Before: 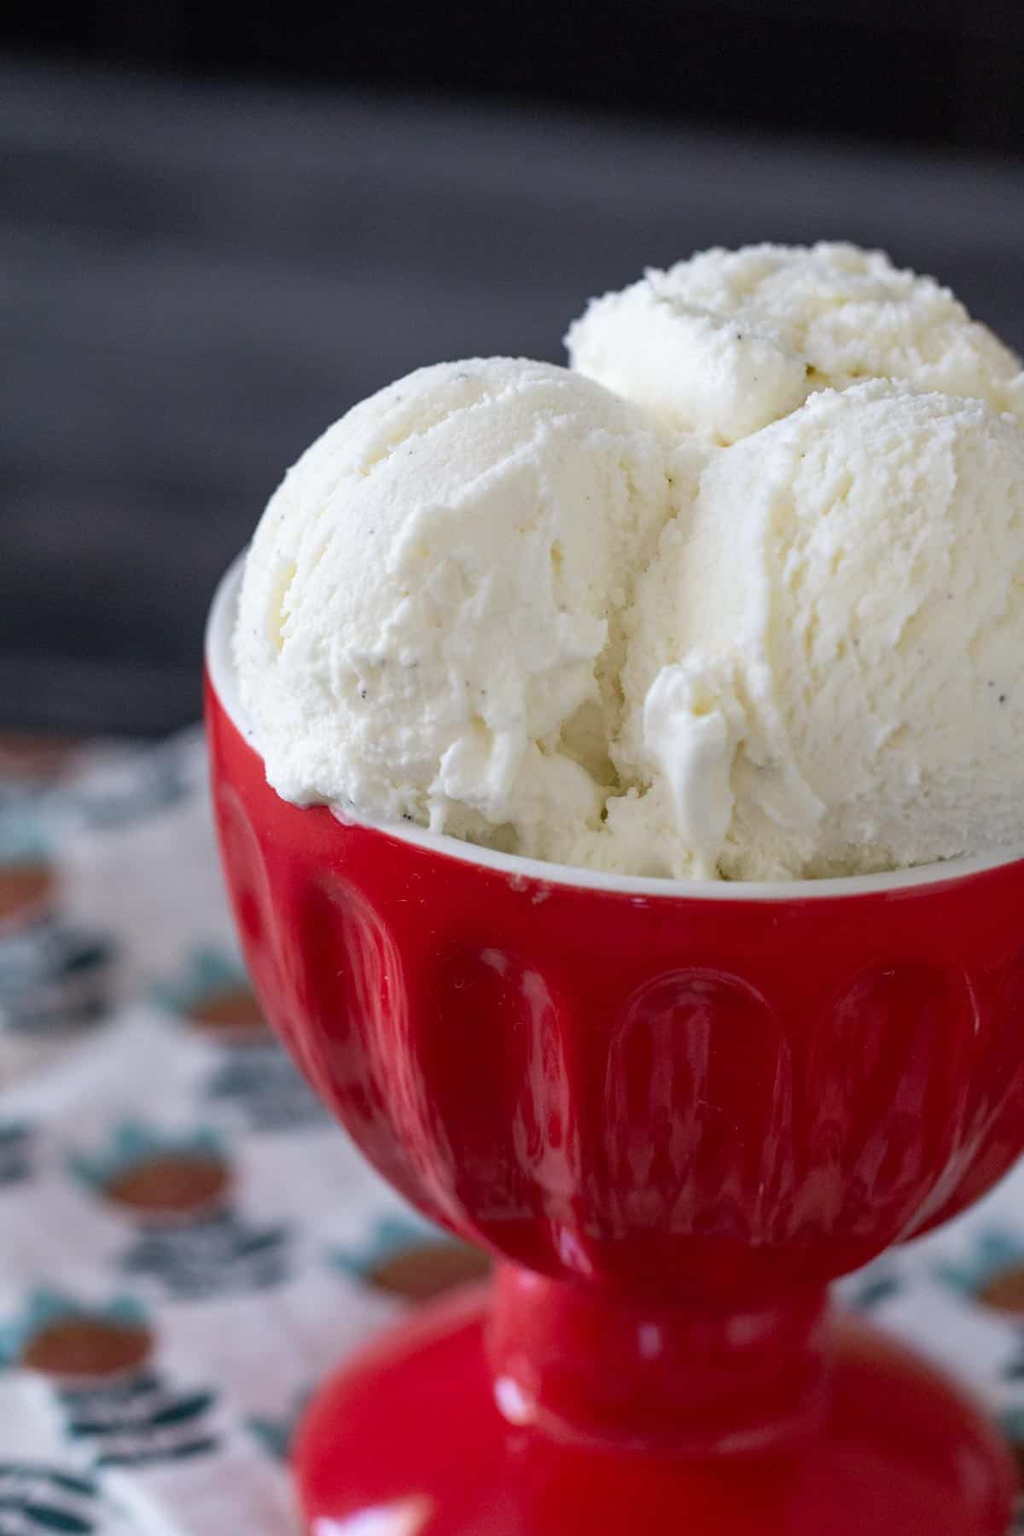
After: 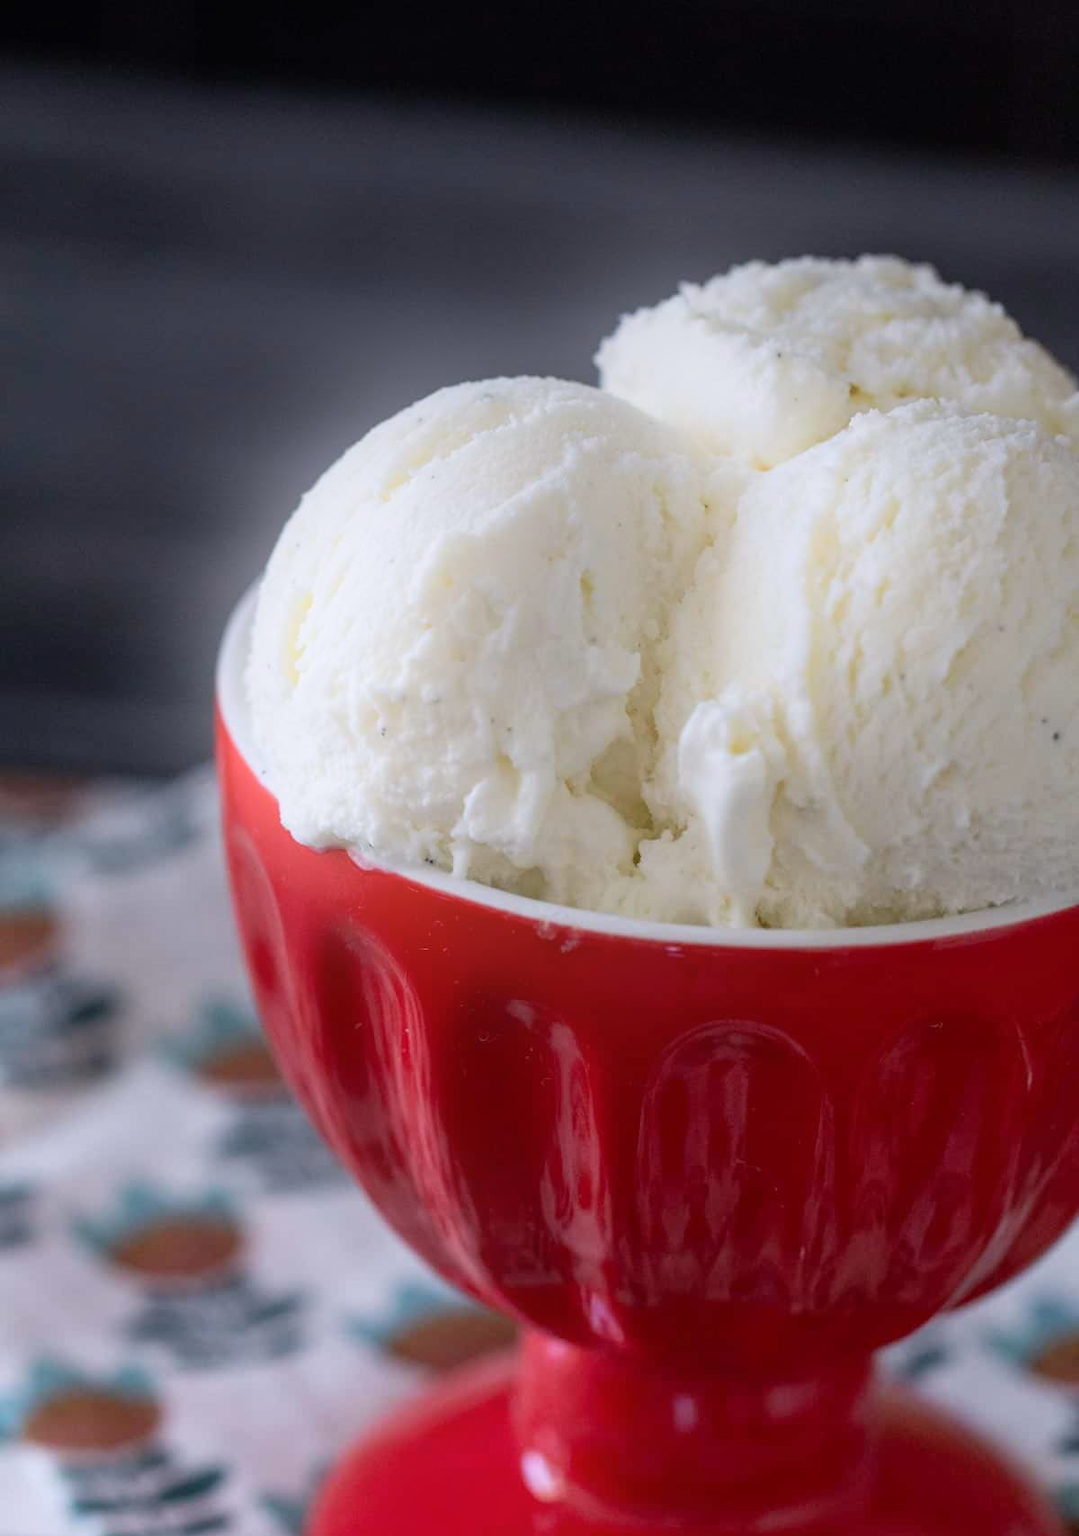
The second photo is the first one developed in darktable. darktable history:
white balance: red 1.004, blue 1.024
graduated density: on, module defaults
crop and rotate: top 0%, bottom 5.097%
bloom: threshold 82.5%, strength 16.25%
